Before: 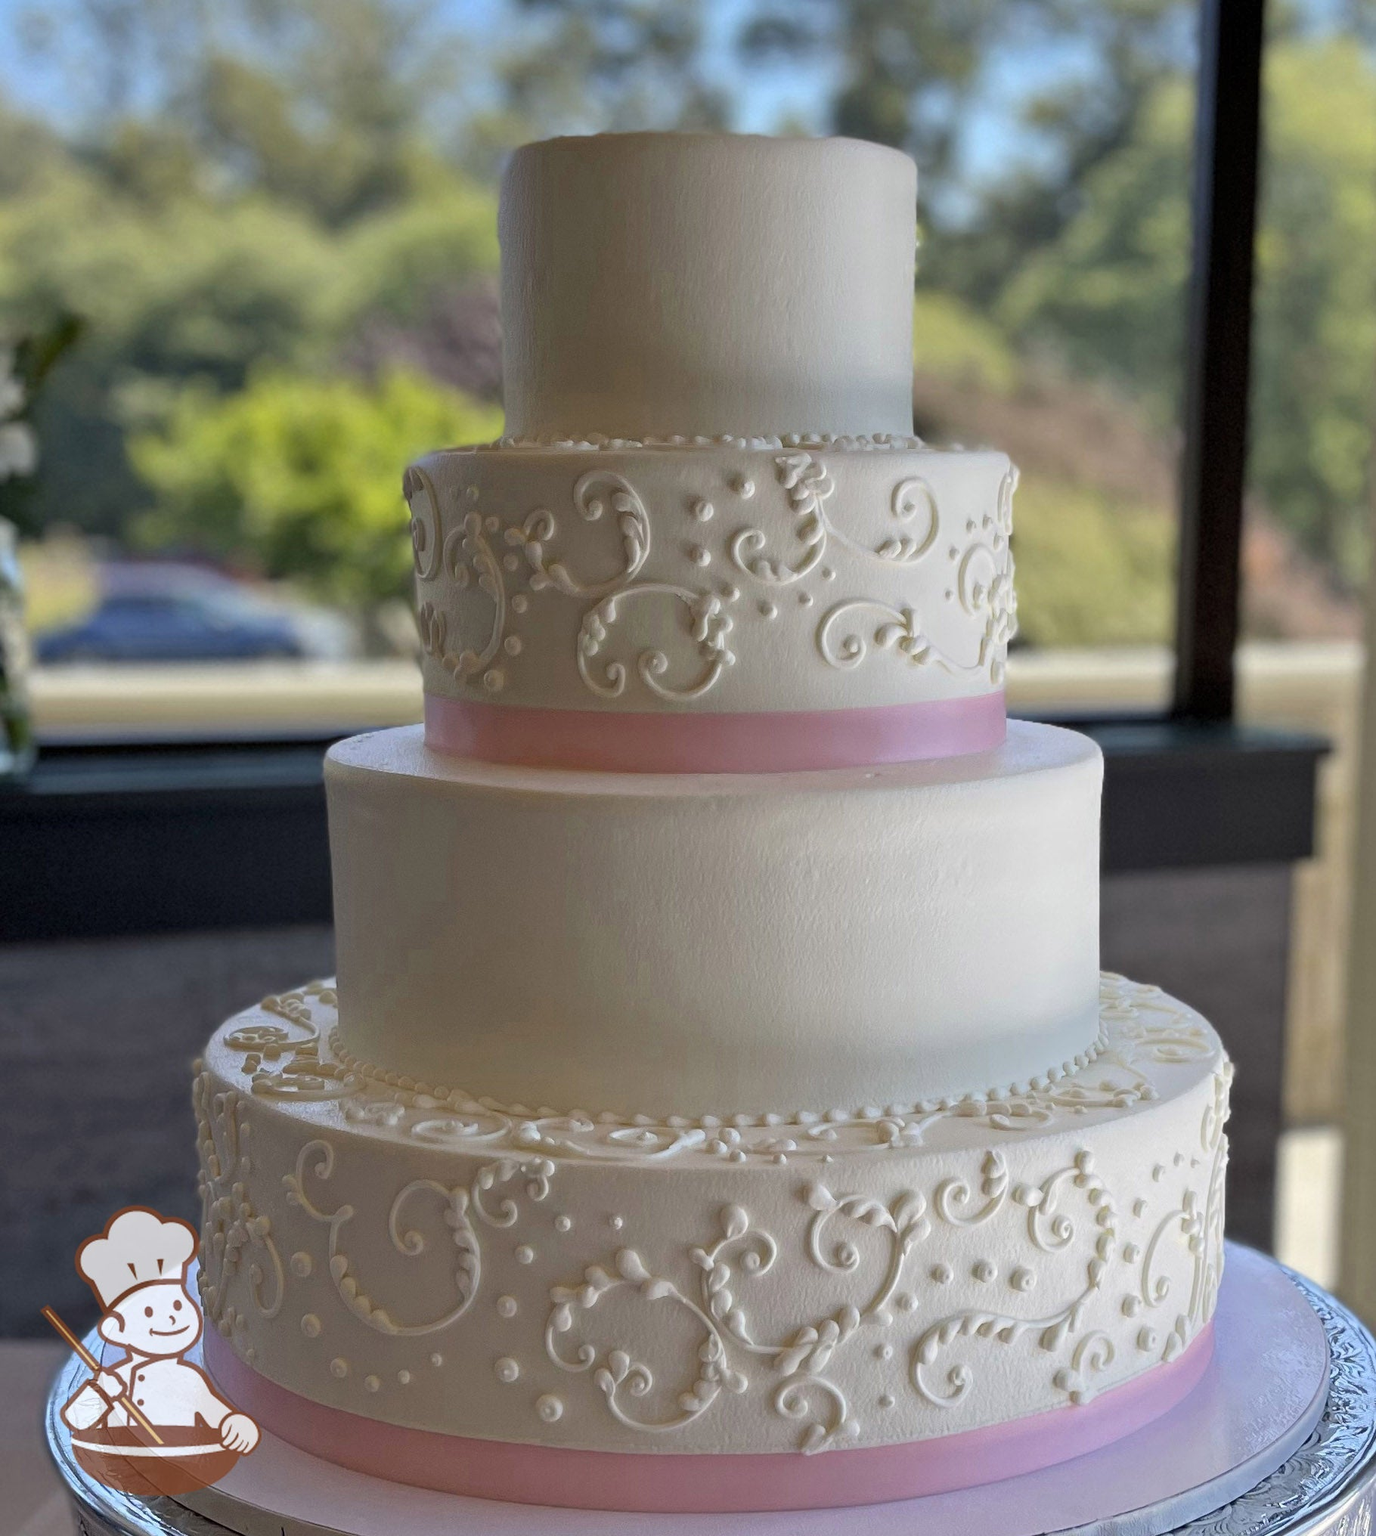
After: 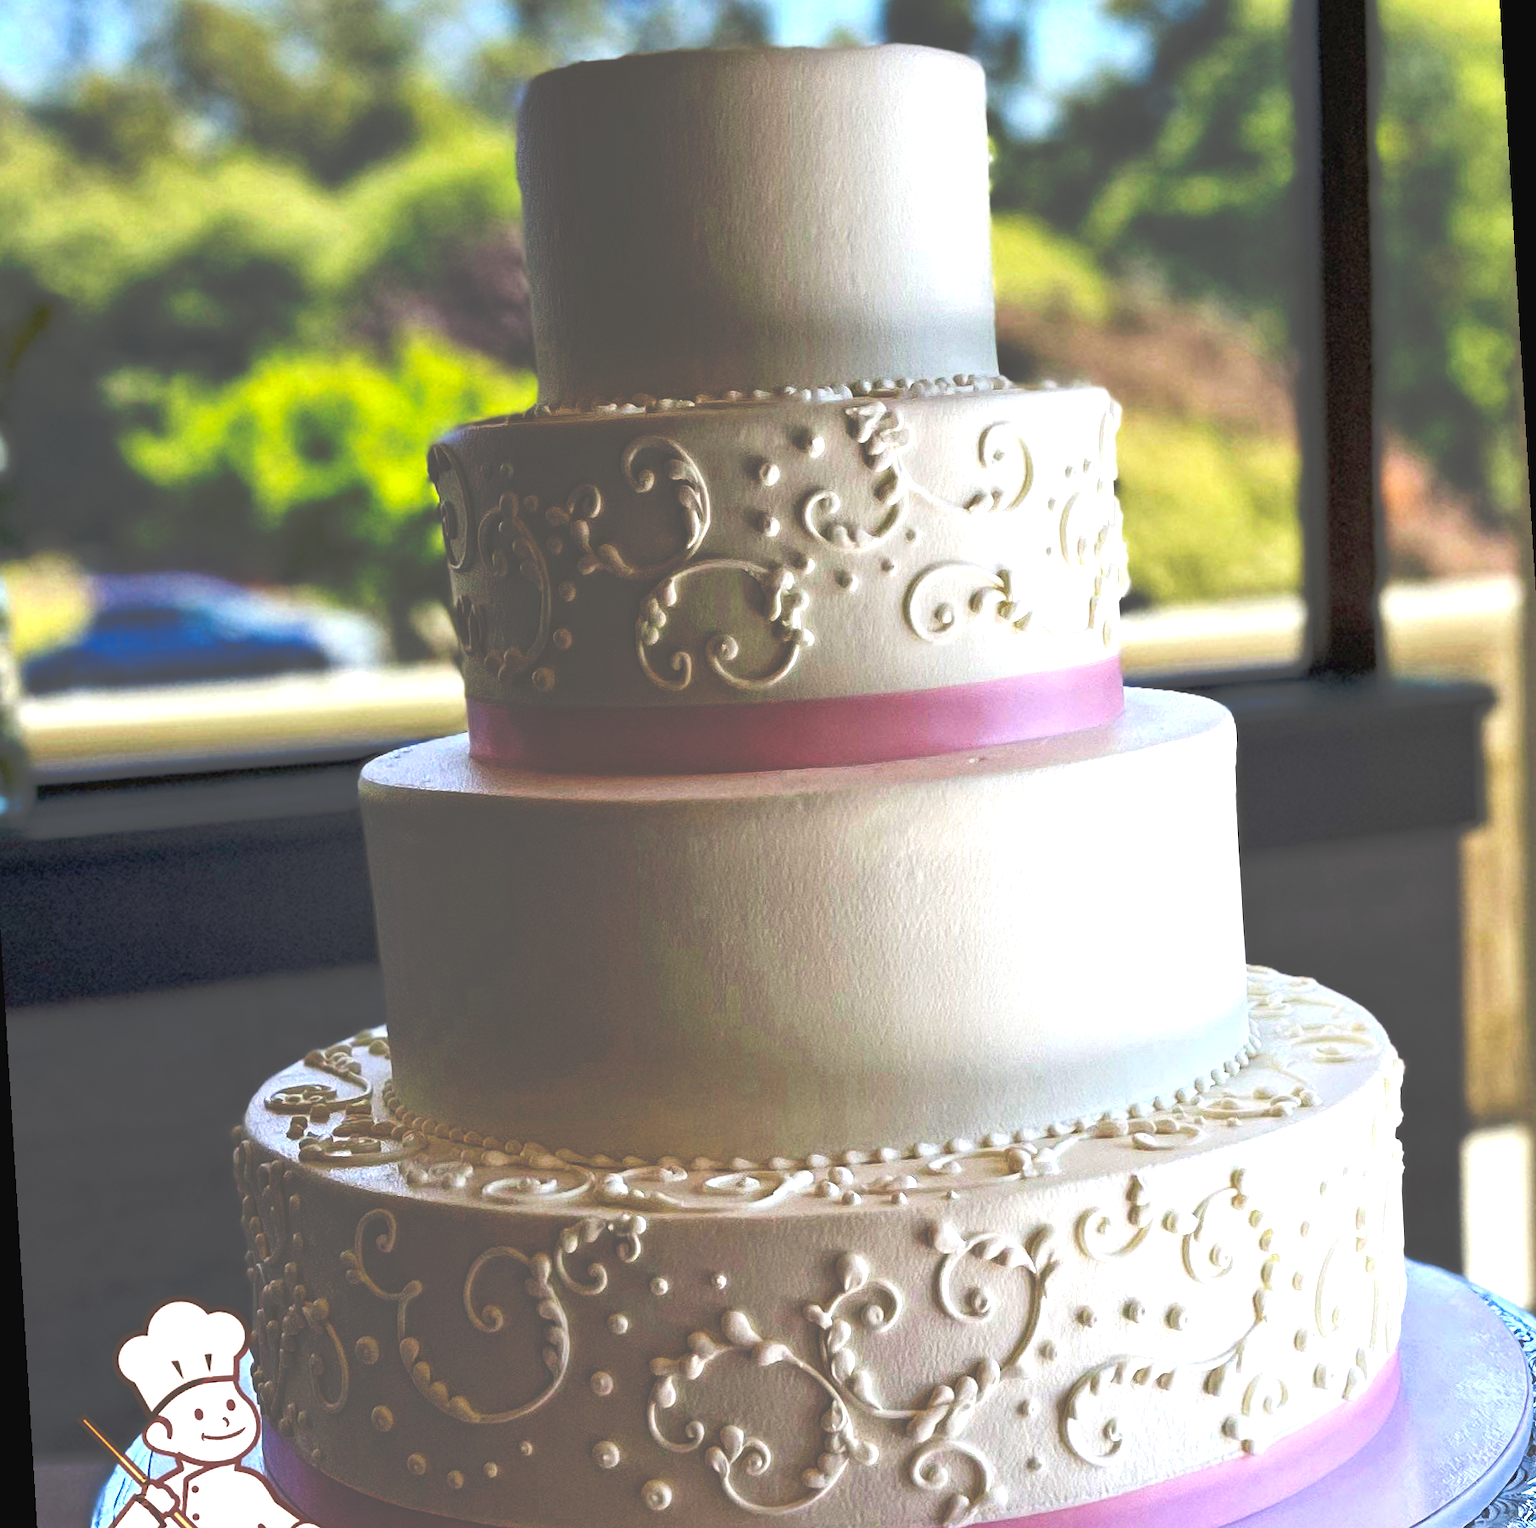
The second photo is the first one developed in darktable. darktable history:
rotate and perspective: rotation -3.52°, crop left 0.036, crop right 0.964, crop top 0.081, crop bottom 0.919
exposure: black level correction 0, exposure 1 EV, compensate exposure bias true, compensate highlight preservation false
tone curve: curves: ch0 [(0, 0) (0.003, 0.032) (0.53, 0.368) (0.901, 0.866) (1, 1)], preserve colors none
